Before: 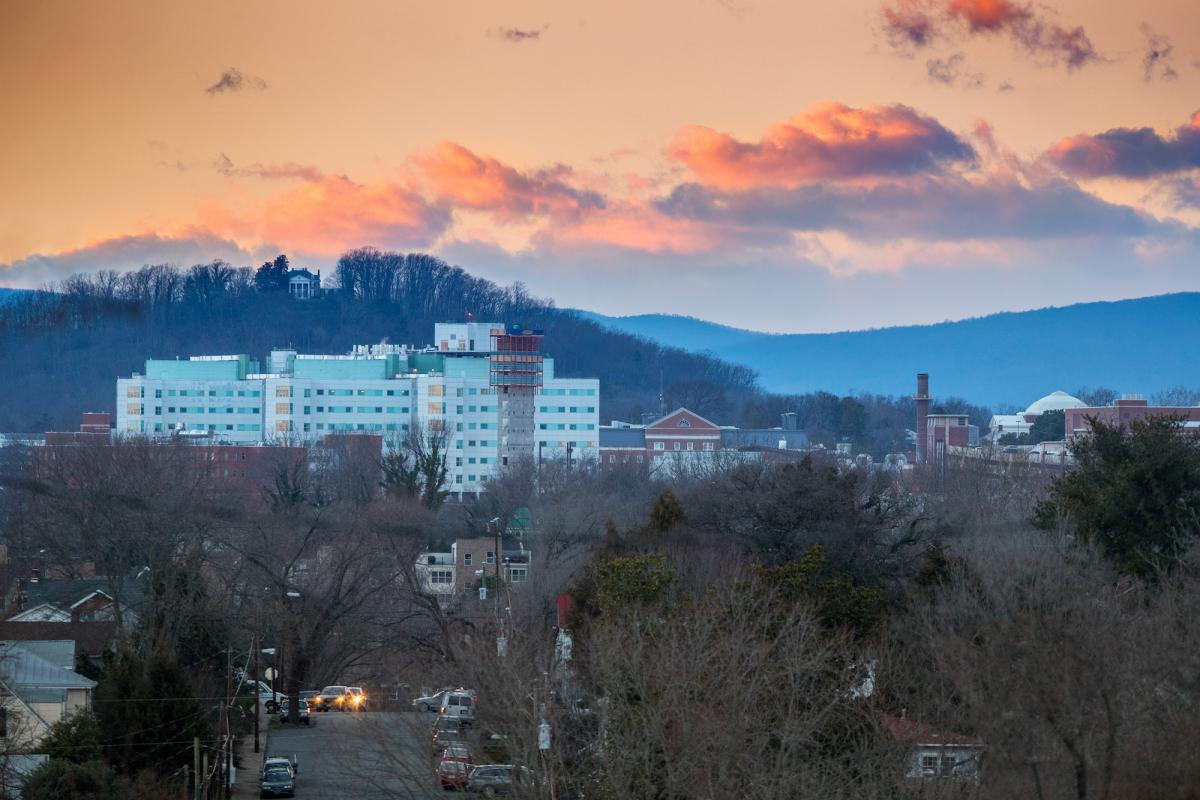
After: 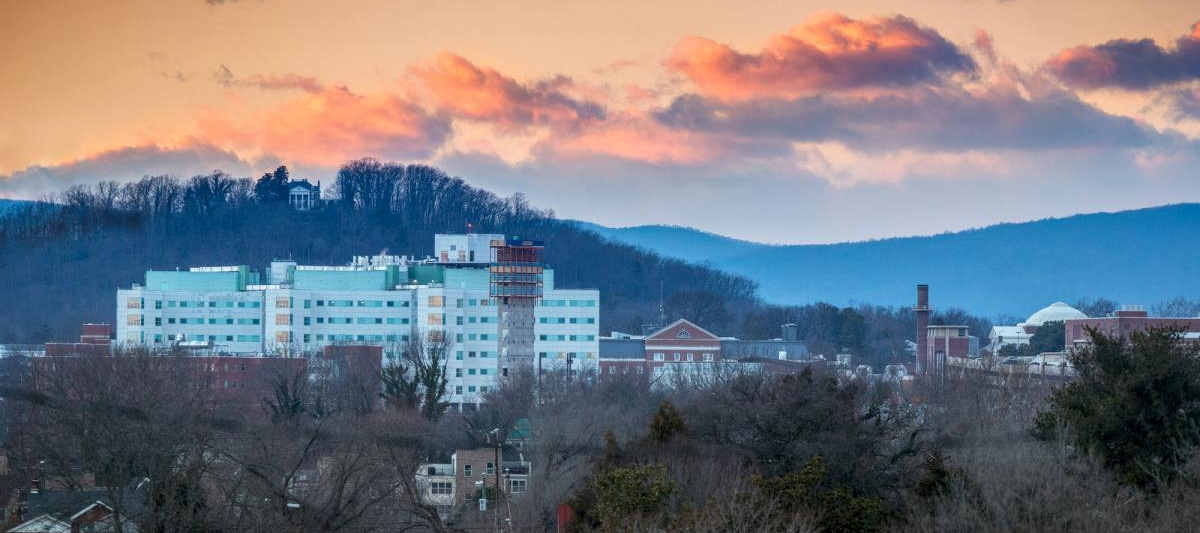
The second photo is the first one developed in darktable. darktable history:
crop: top 11.166%, bottom 22.168%
local contrast: on, module defaults
